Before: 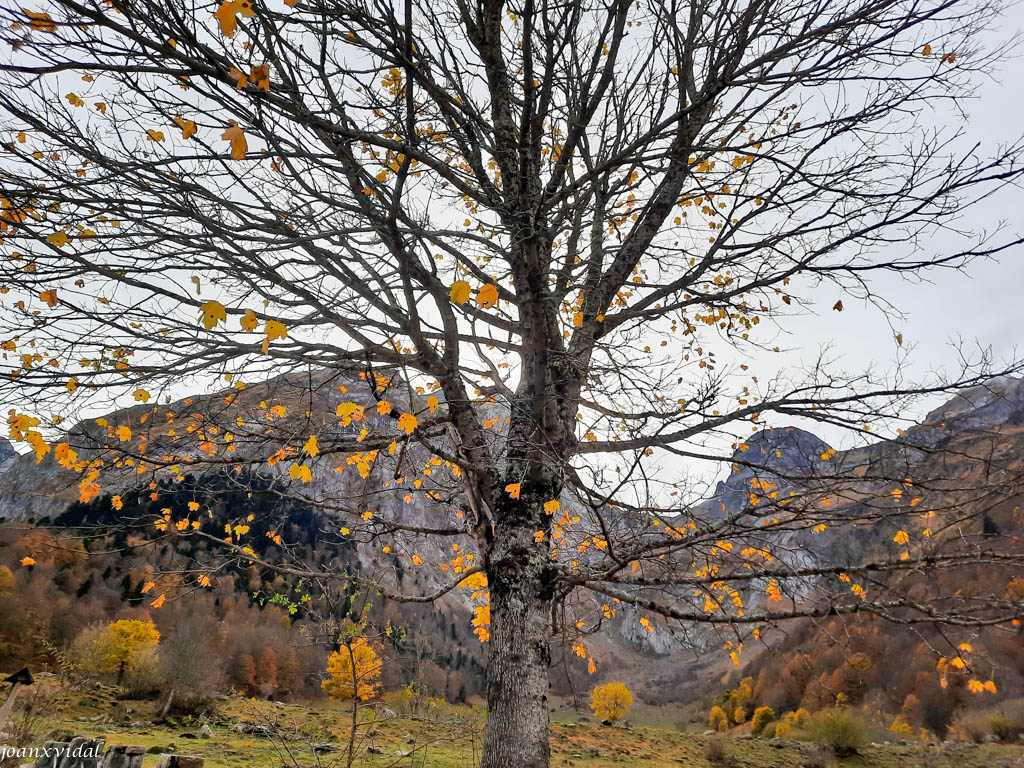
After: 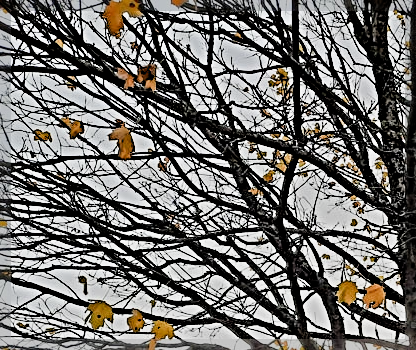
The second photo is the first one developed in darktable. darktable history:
sharpen: radius 4.01, amount 1.986
filmic rgb: middle gray luminance 29.9%, black relative exposure -9.03 EV, white relative exposure 7 EV, target black luminance 0%, hardness 2.97, latitude 2.15%, contrast 0.962, highlights saturation mix 4.98%, shadows ↔ highlights balance 12.1%
crop and rotate: left 11.06%, top 0.057%, right 48.295%, bottom 54.342%
